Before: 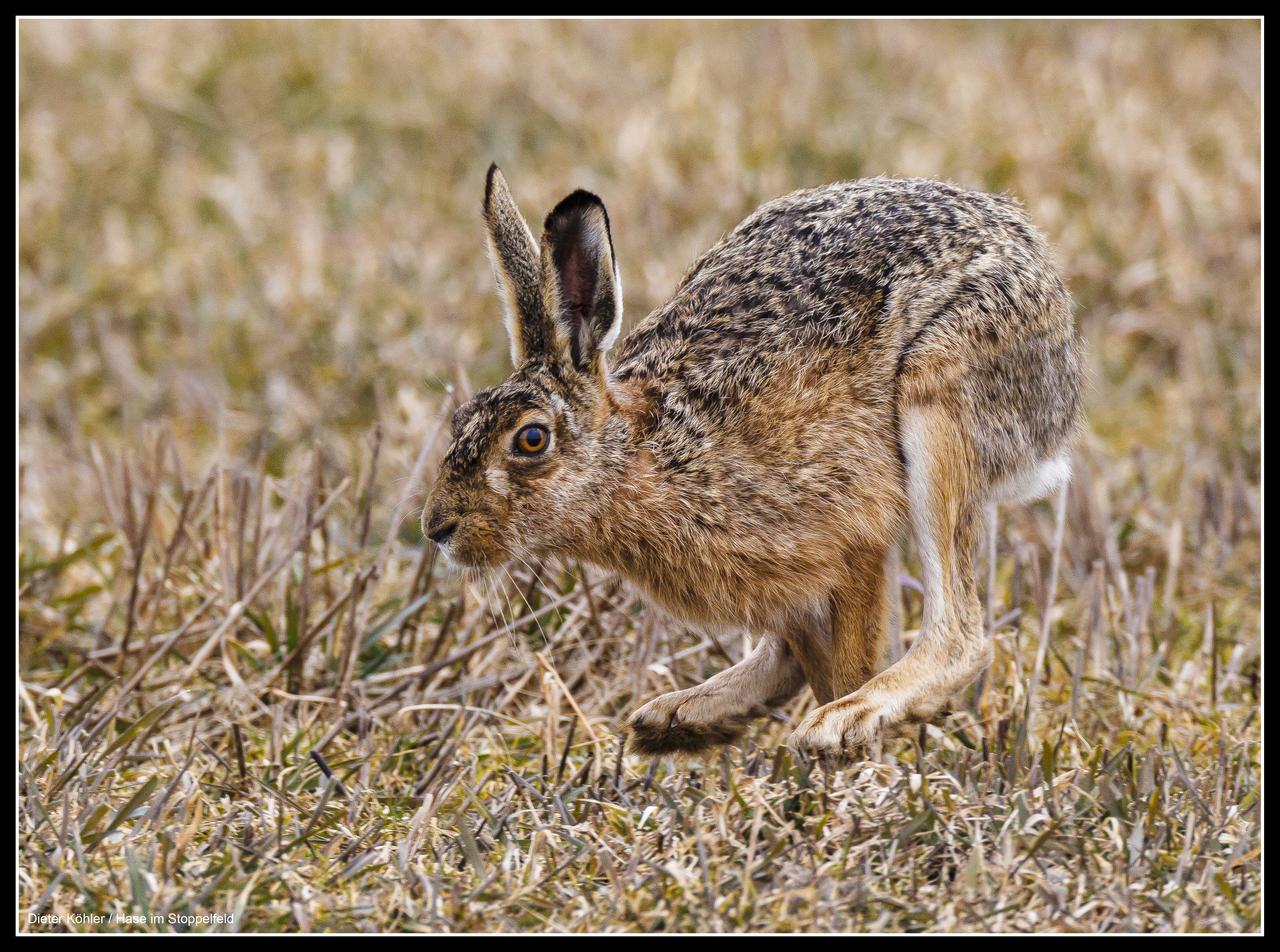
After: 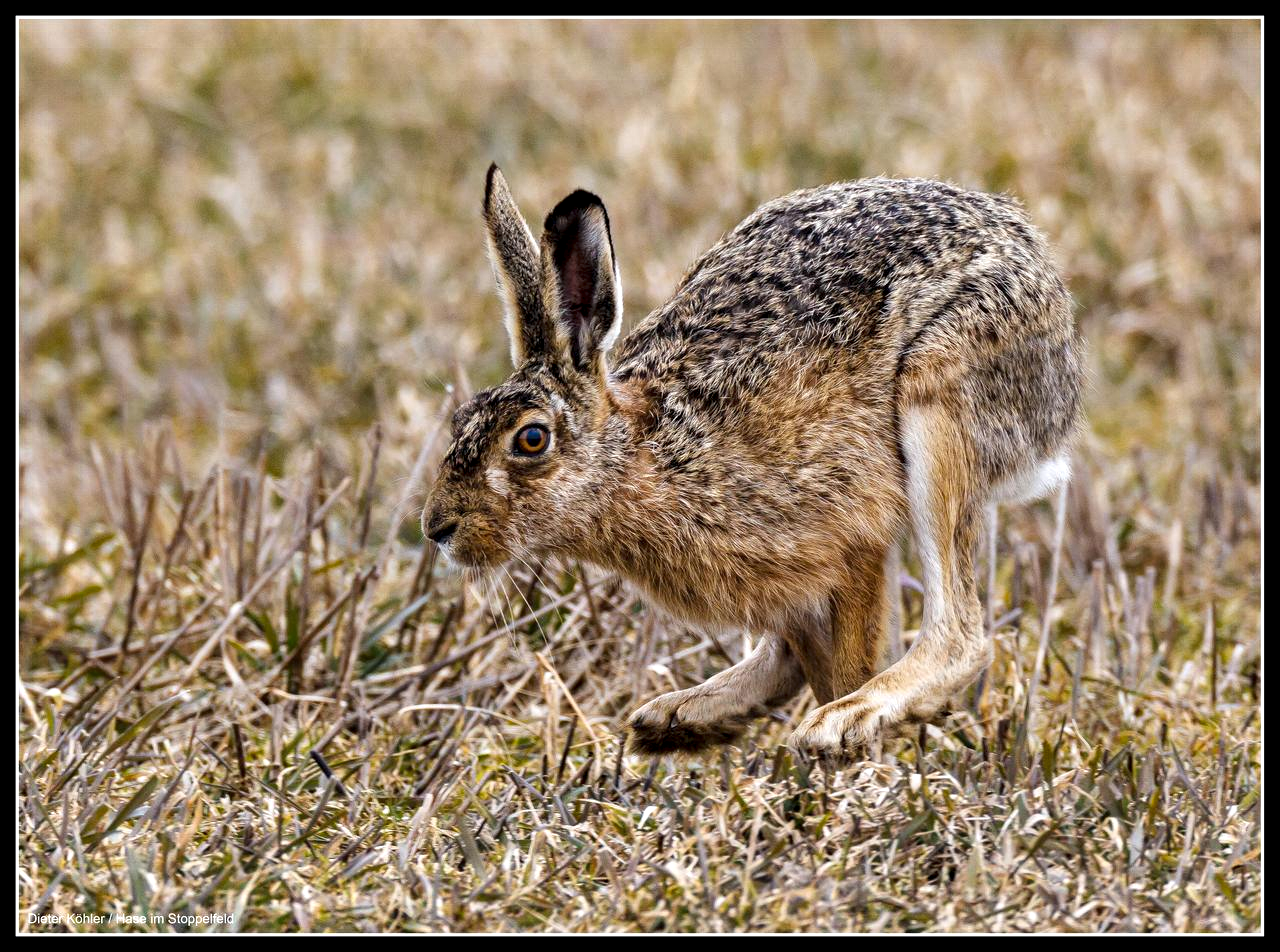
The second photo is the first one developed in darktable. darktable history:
contrast equalizer: octaves 7, y [[0.6 ×6], [0.55 ×6], [0 ×6], [0 ×6], [0 ×6]], mix 0.519
exposure: black level correction 0.001, compensate exposure bias true, compensate highlight preservation false
